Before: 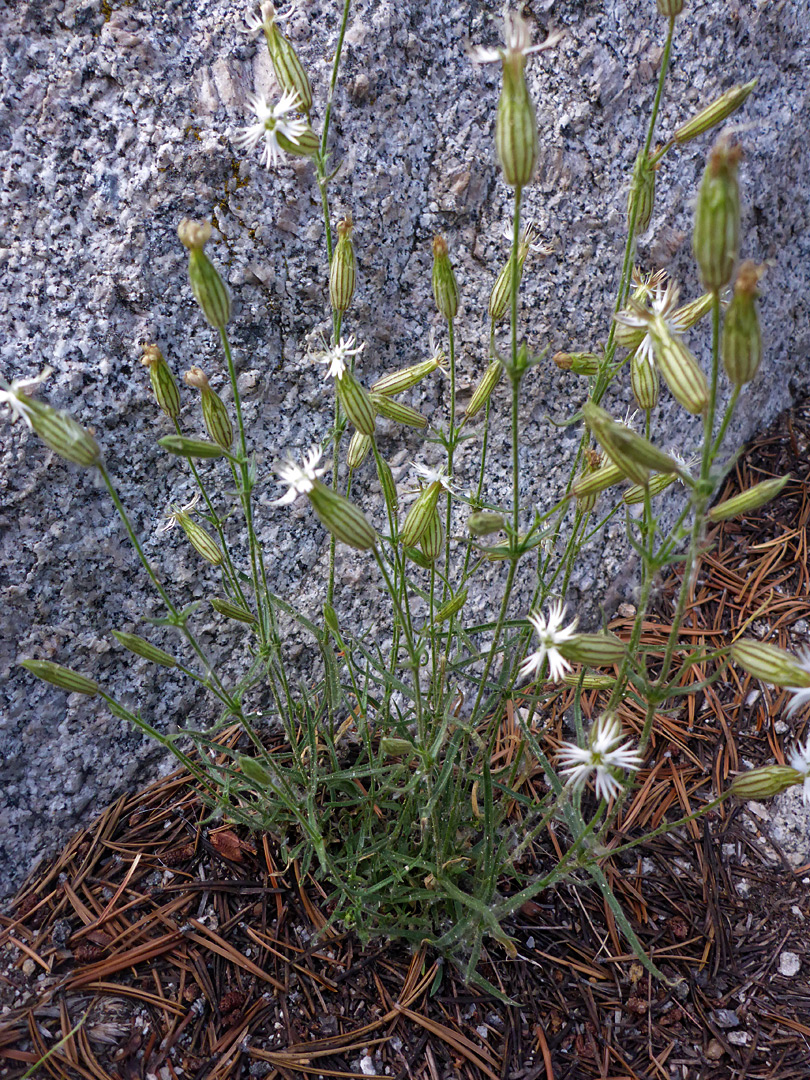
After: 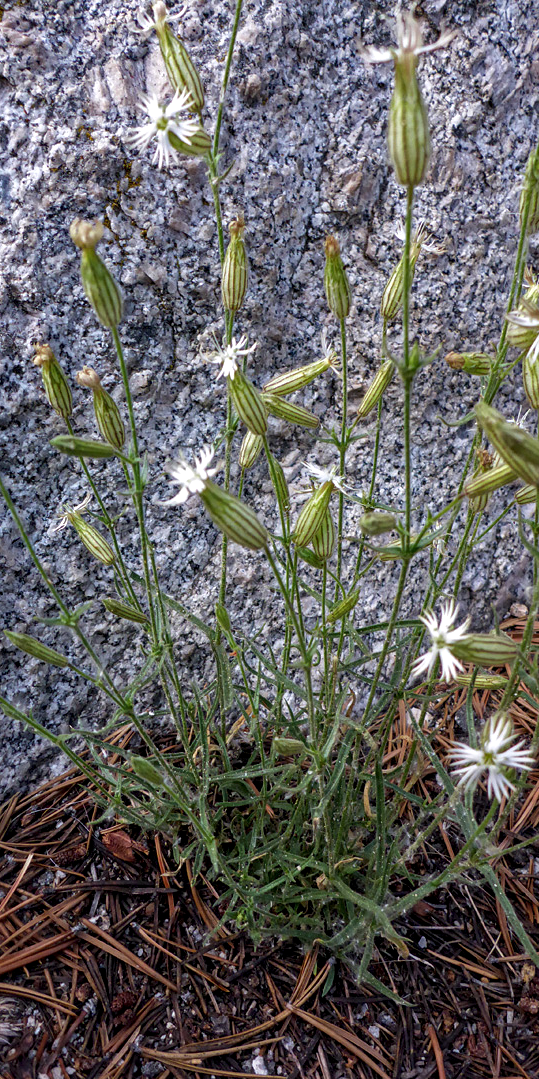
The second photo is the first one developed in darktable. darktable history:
crop and rotate: left 13.342%, right 19.991%
local contrast: detail 130%
